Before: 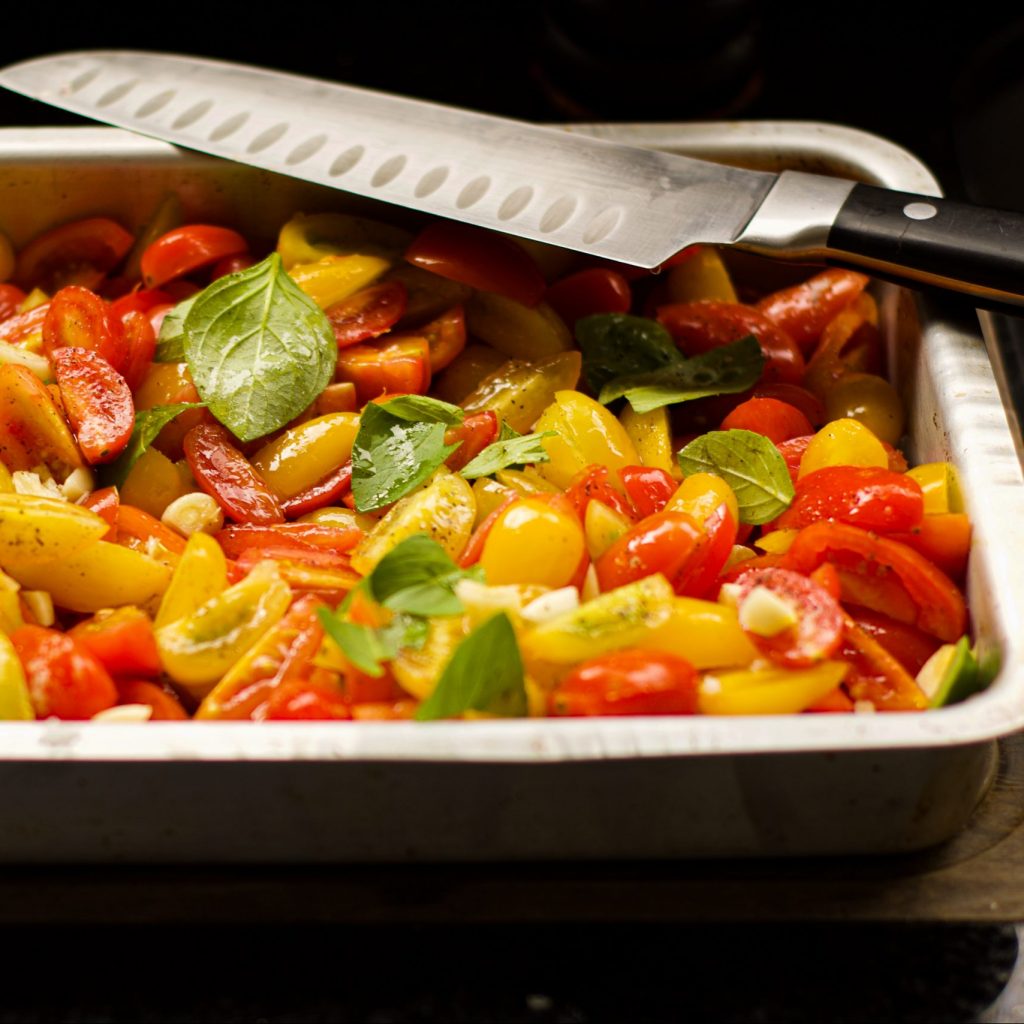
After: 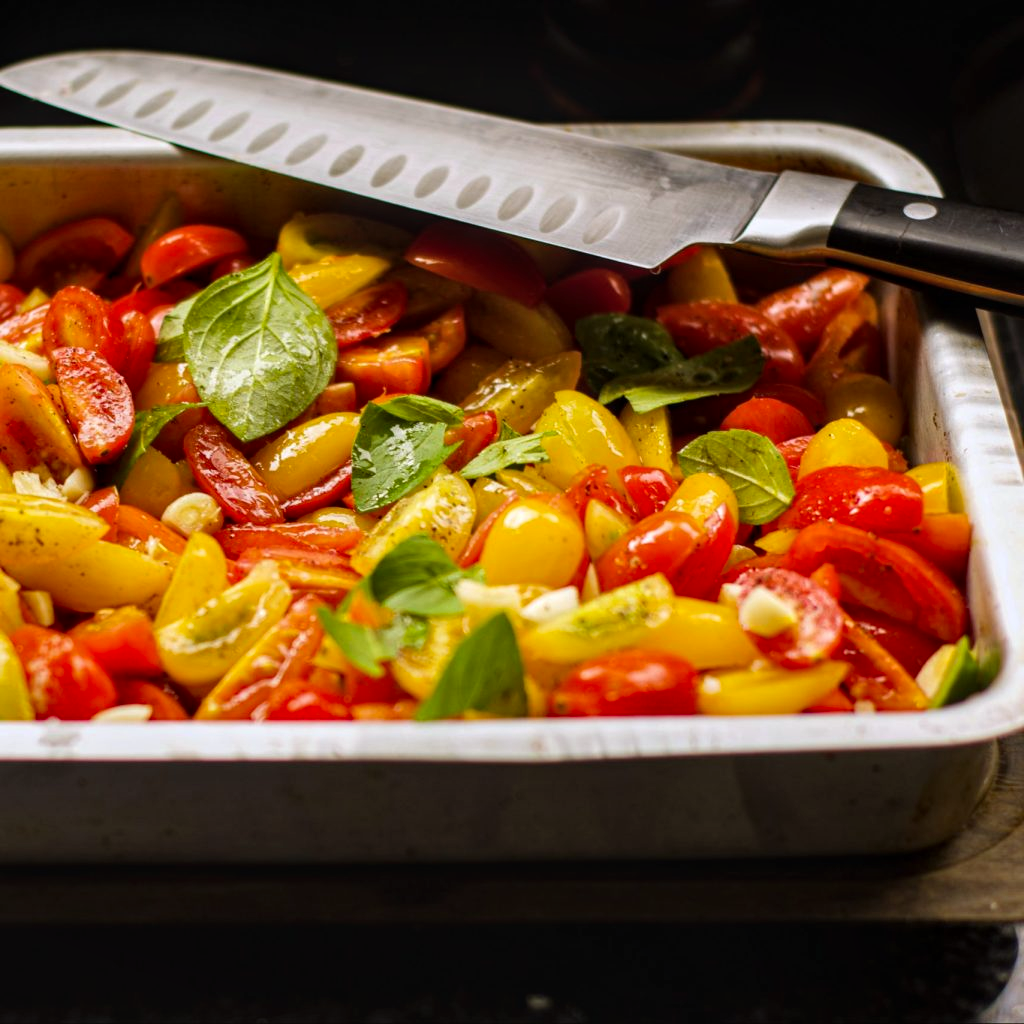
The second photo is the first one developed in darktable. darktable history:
white balance: red 0.984, blue 1.059
local contrast: on, module defaults
contrast brightness saturation: contrast 0.04, saturation 0.07
